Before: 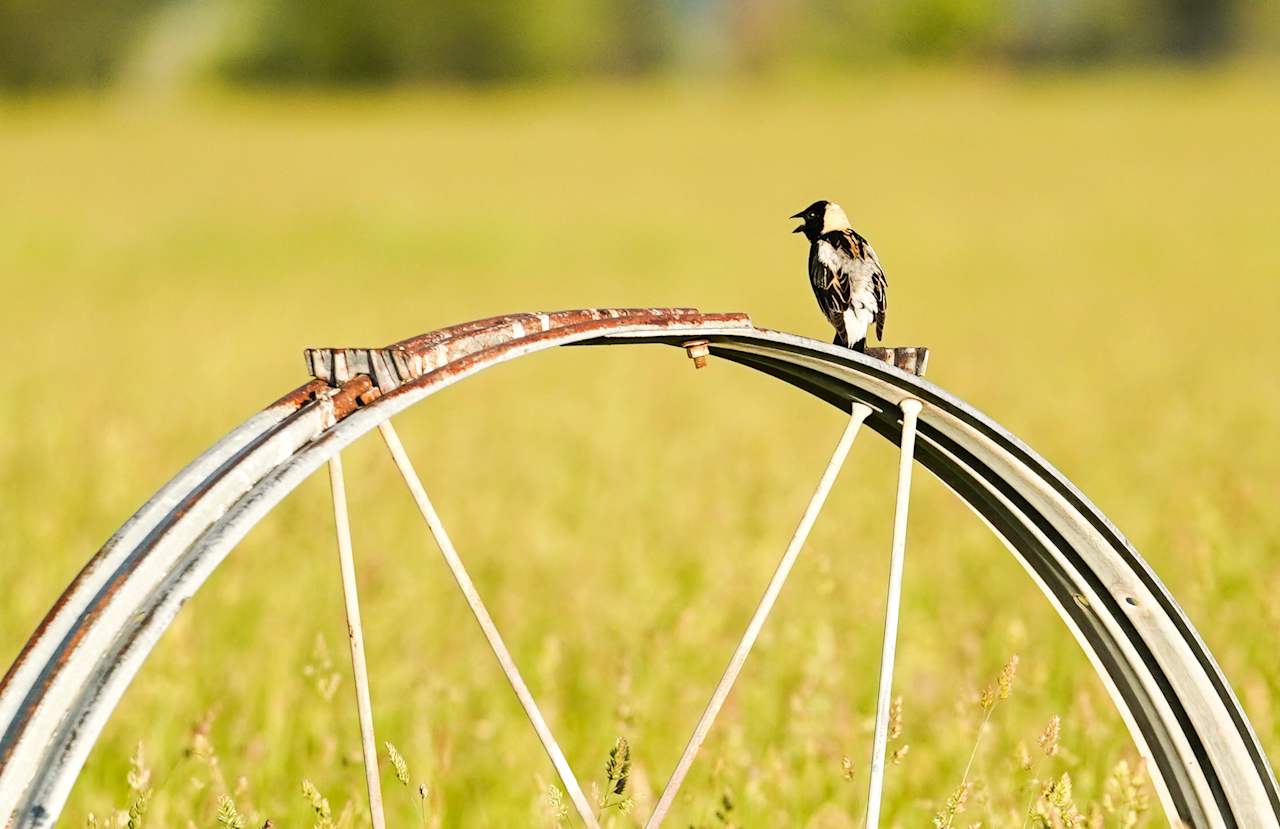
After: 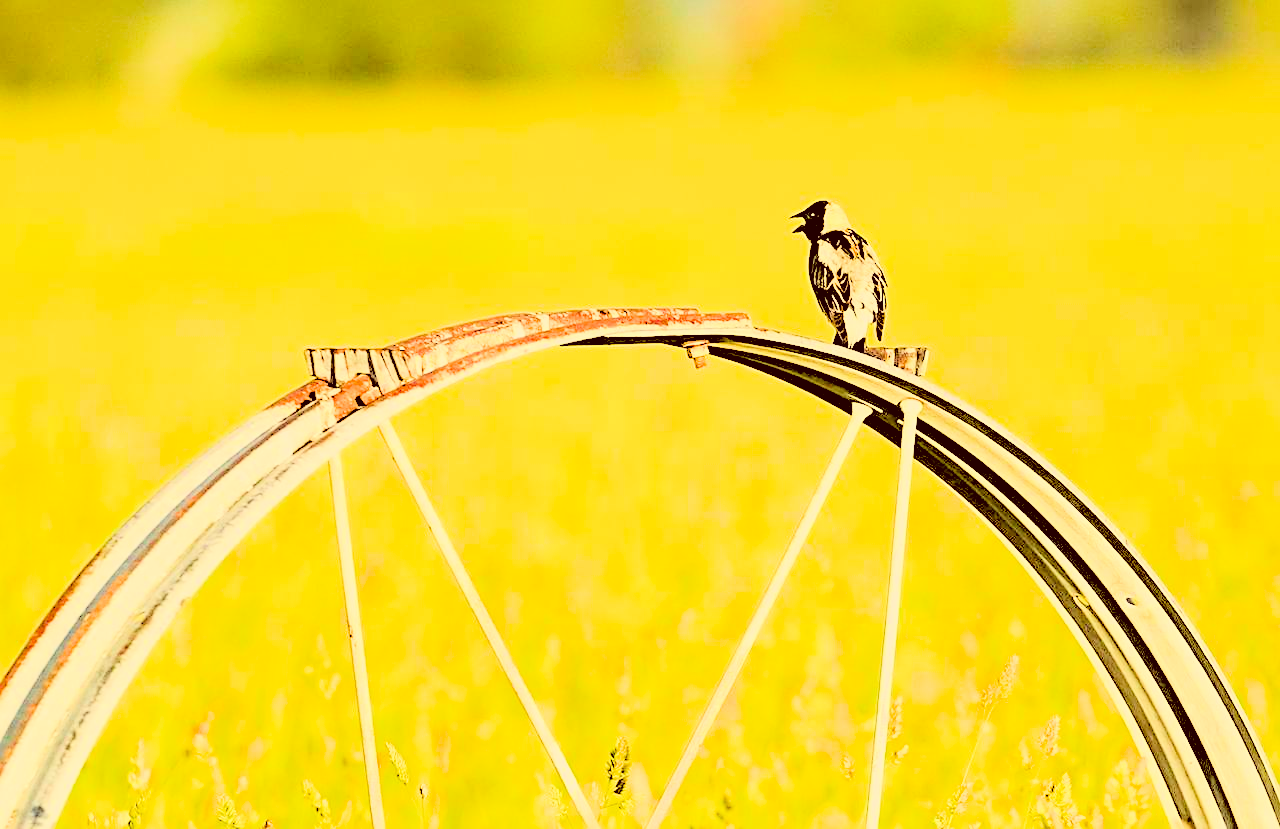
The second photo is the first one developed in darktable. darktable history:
color correction: highlights a* 1.12, highlights b* 24.26, shadows a* 15.58, shadows b* 24.26
tone equalizer: -8 EV -0.75 EV, -7 EV -0.7 EV, -6 EV -0.6 EV, -5 EV -0.4 EV, -3 EV 0.4 EV, -2 EV 0.6 EV, -1 EV 0.7 EV, +0 EV 0.75 EV, edges refinement/feathering 500, mask exposure compensation -1.57 EV, preserve details no
sharpen: on, module defaults
rgb levels: levels [[0.027, 0.429, 0.996], [0, 0.5, 1], [0, 0.5, 1]]
exposure: black level correction 0, exposure 1.3 EV, compensate highlight preservation false
filmic rgb: black relative exposure -7.15 EV, white relative exposure 5.36 EV, hardness 3.02, color science v6 (2022)
